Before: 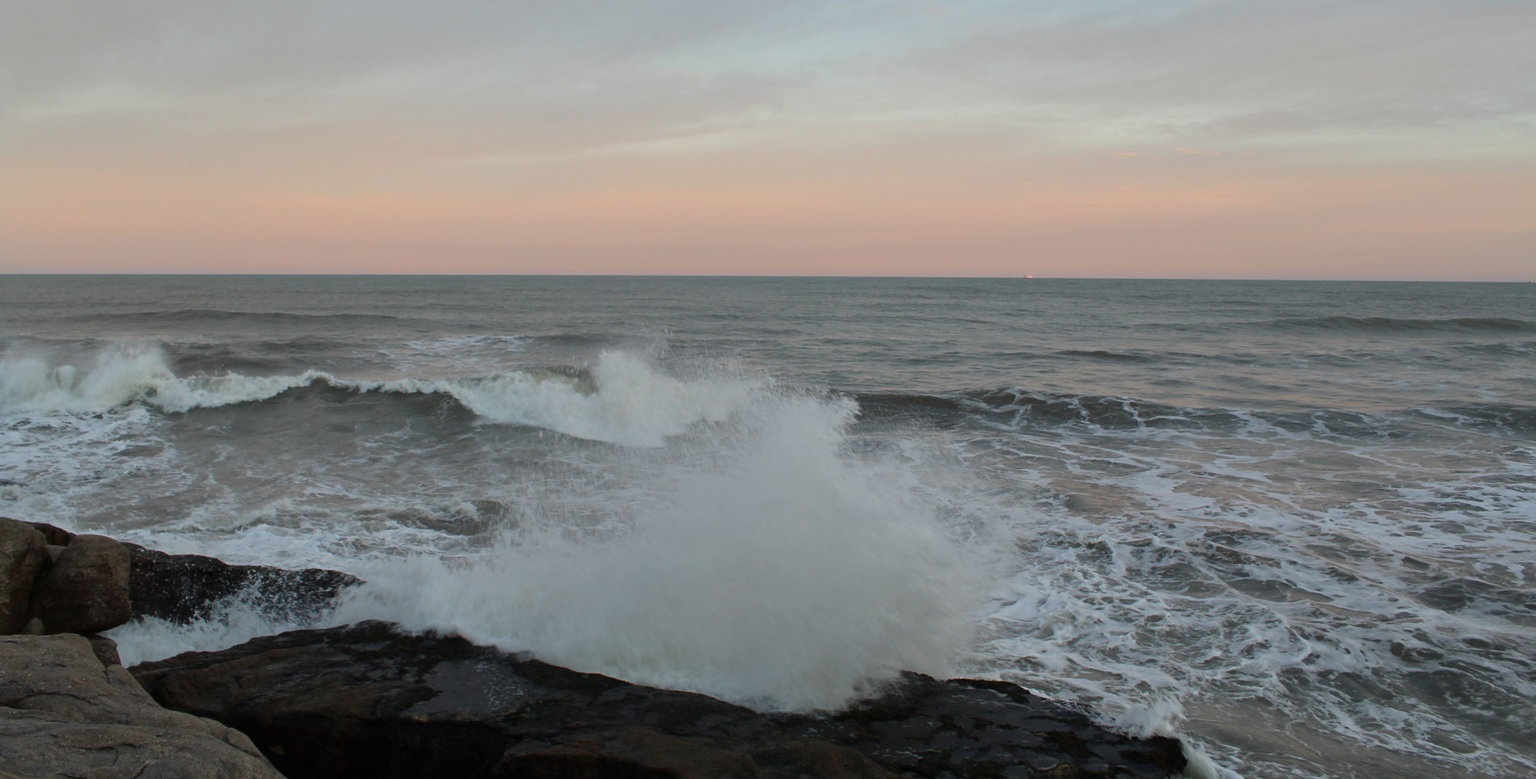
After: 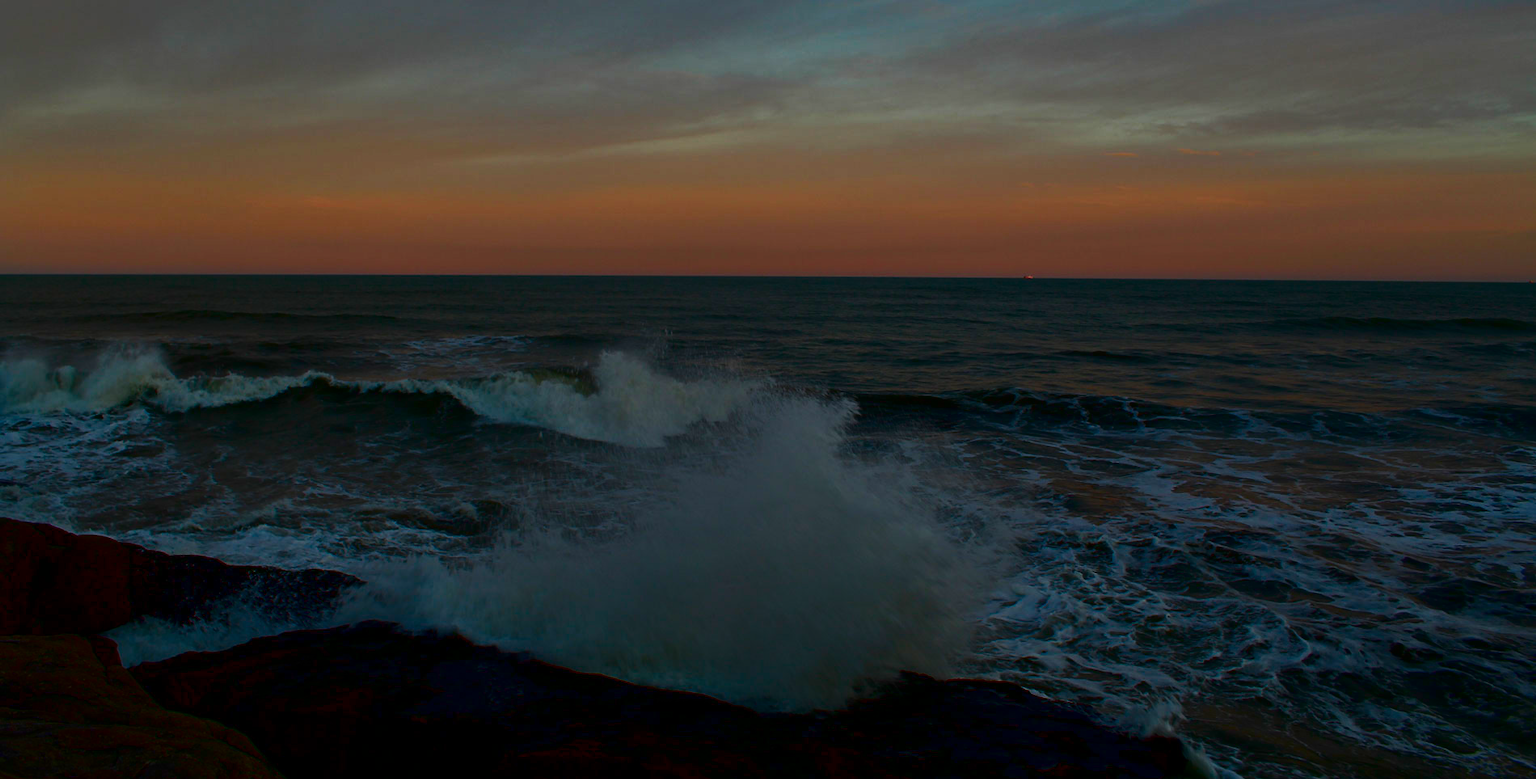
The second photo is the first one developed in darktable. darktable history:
contrast brightness saturation: brightness -0.996, saturation 0.981
